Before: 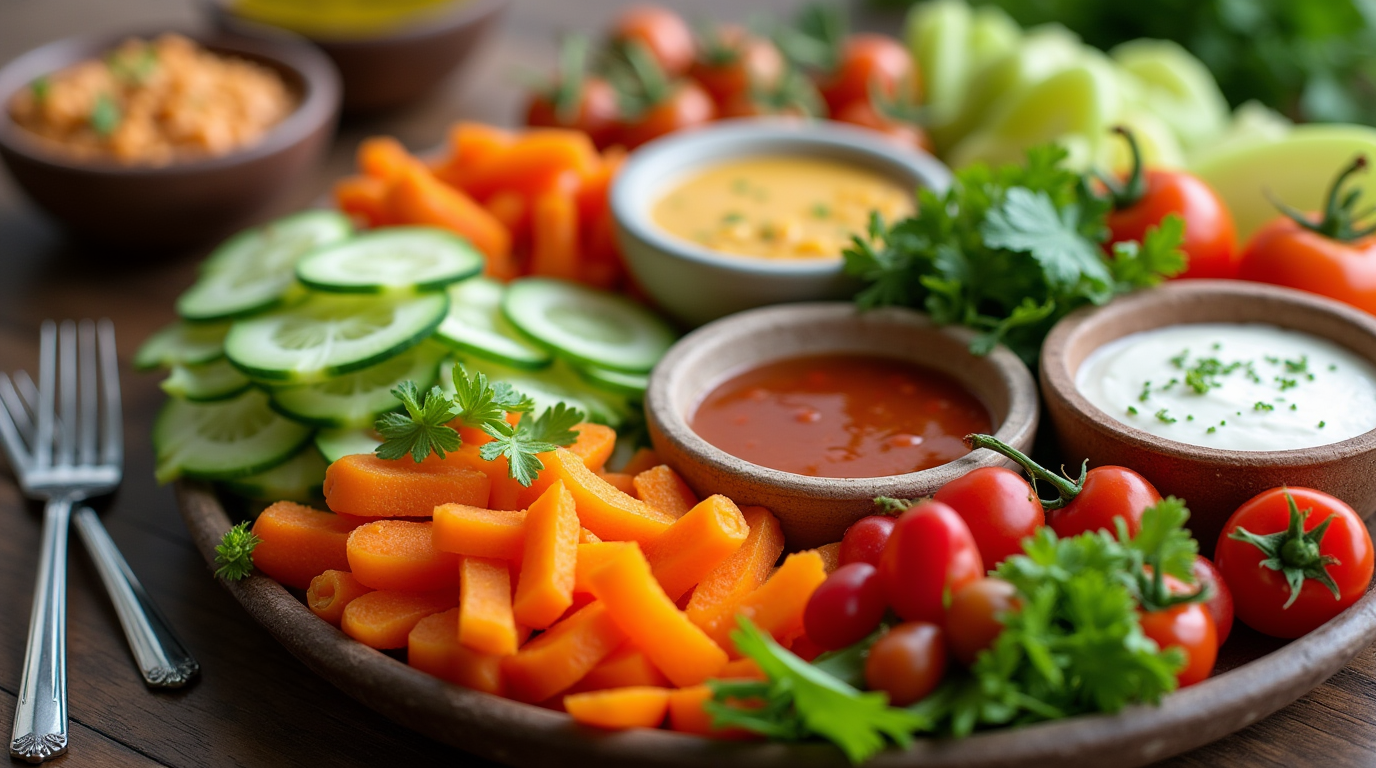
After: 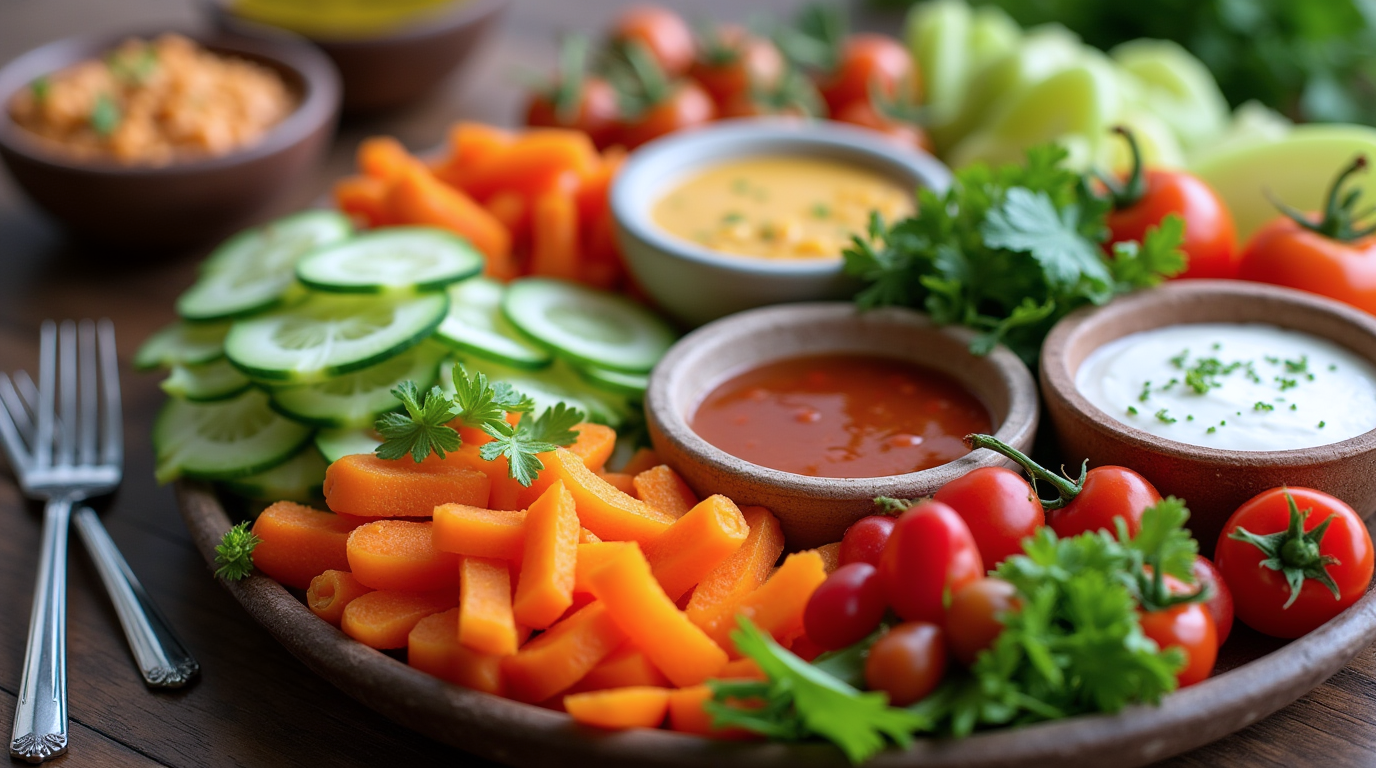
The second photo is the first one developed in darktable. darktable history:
color calibration: gray › normalize channels true, illuminant as shot in camera, x 0.358, y 0.373, temperature 4628.91 K, gamut compression 0.027
